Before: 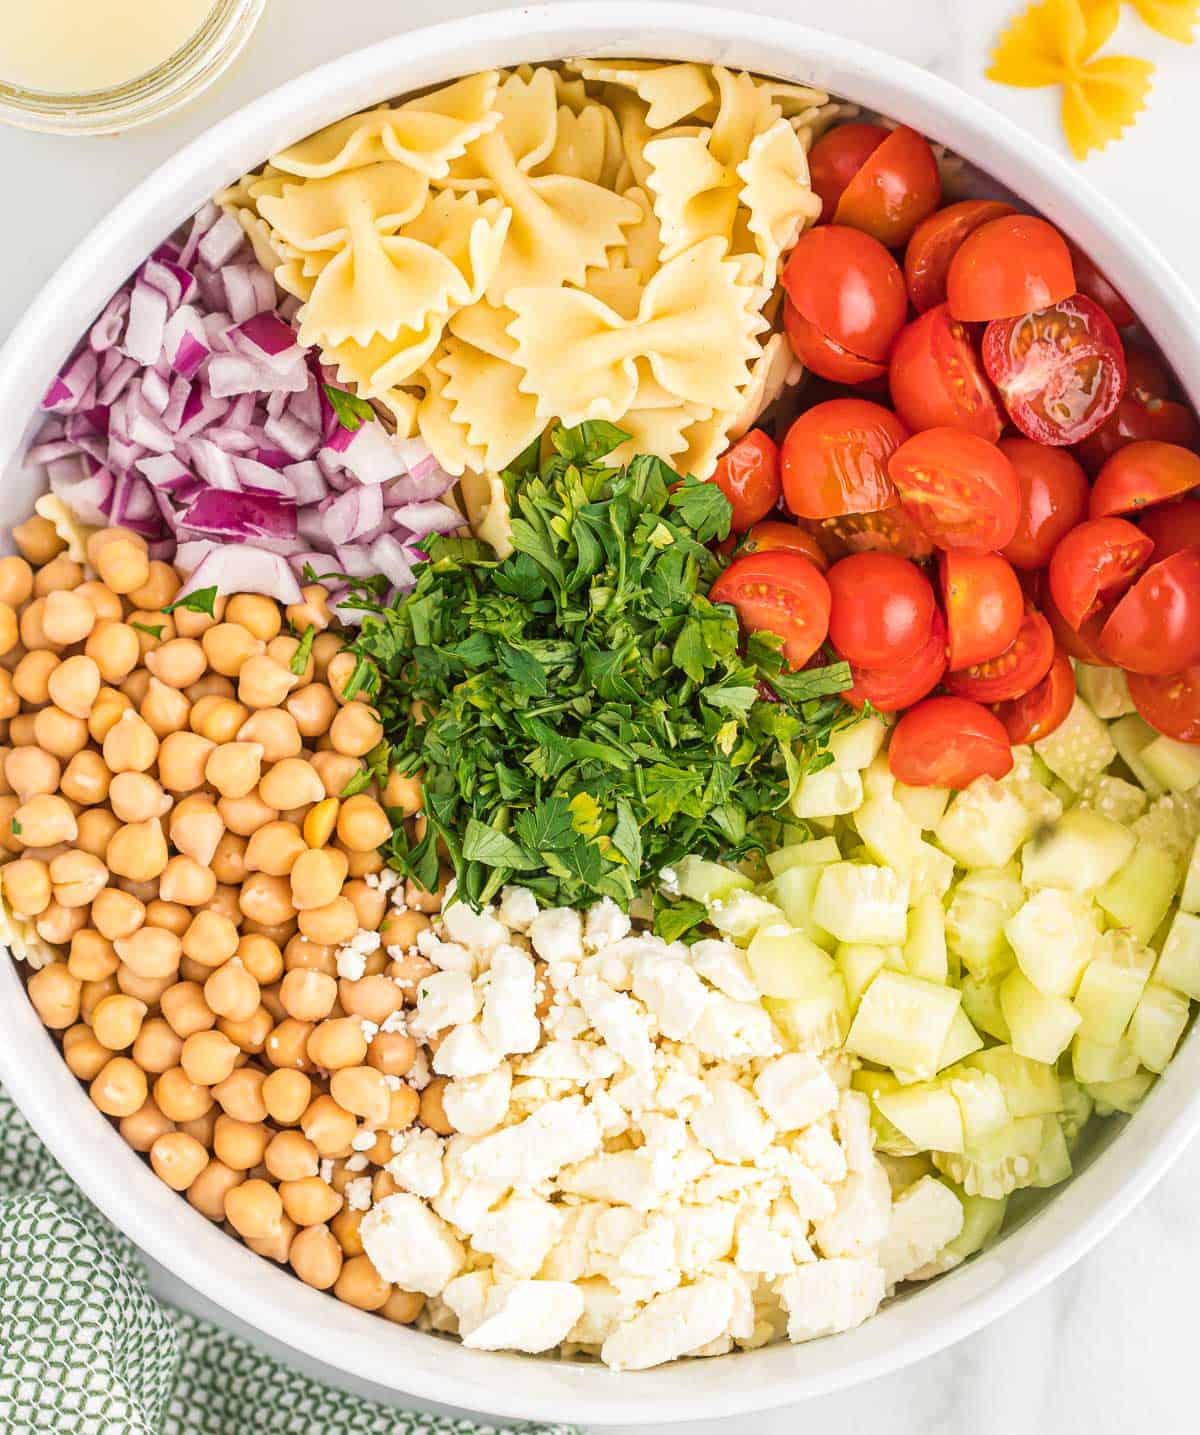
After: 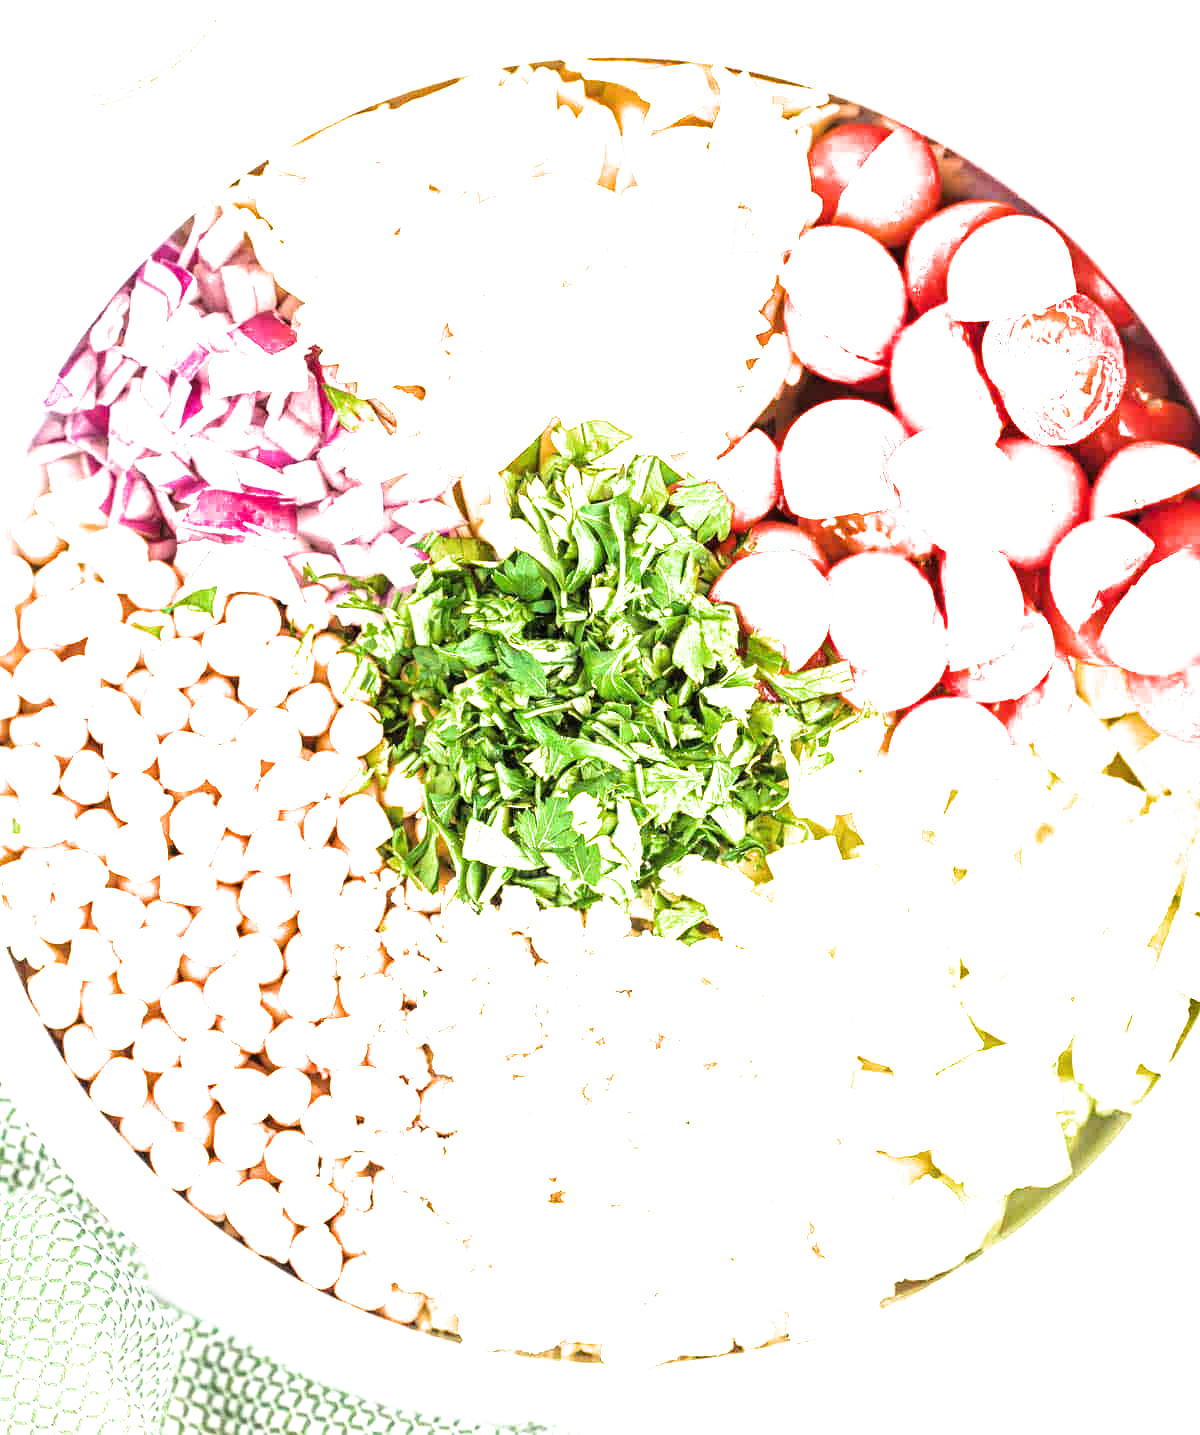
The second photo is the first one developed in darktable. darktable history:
filmic rgb: black relative exposure -12.8 EV, white relative exposure 2.8 EV, threshold 3 EV, target black luminance 0%, hardness 8.54, latitude 70.41%, contrast 1.133, shadows ↔ highlights balance -0.395%, color science v4 (2020), enable highlight reconstruction true
exposure: black level correction 0, exposure 1.741 EV, compensate exposure bias true, compensate highlight preservation false
rotate and perspective: automatic cropping off
tone curve: curves: ch0 [(0, 0) (0.08, 0.056) (0.4, 0.4) (0.6, 0.612) (0.92, 0.924) (1, 1)], color space Lab, linked channels, preserve colors none
